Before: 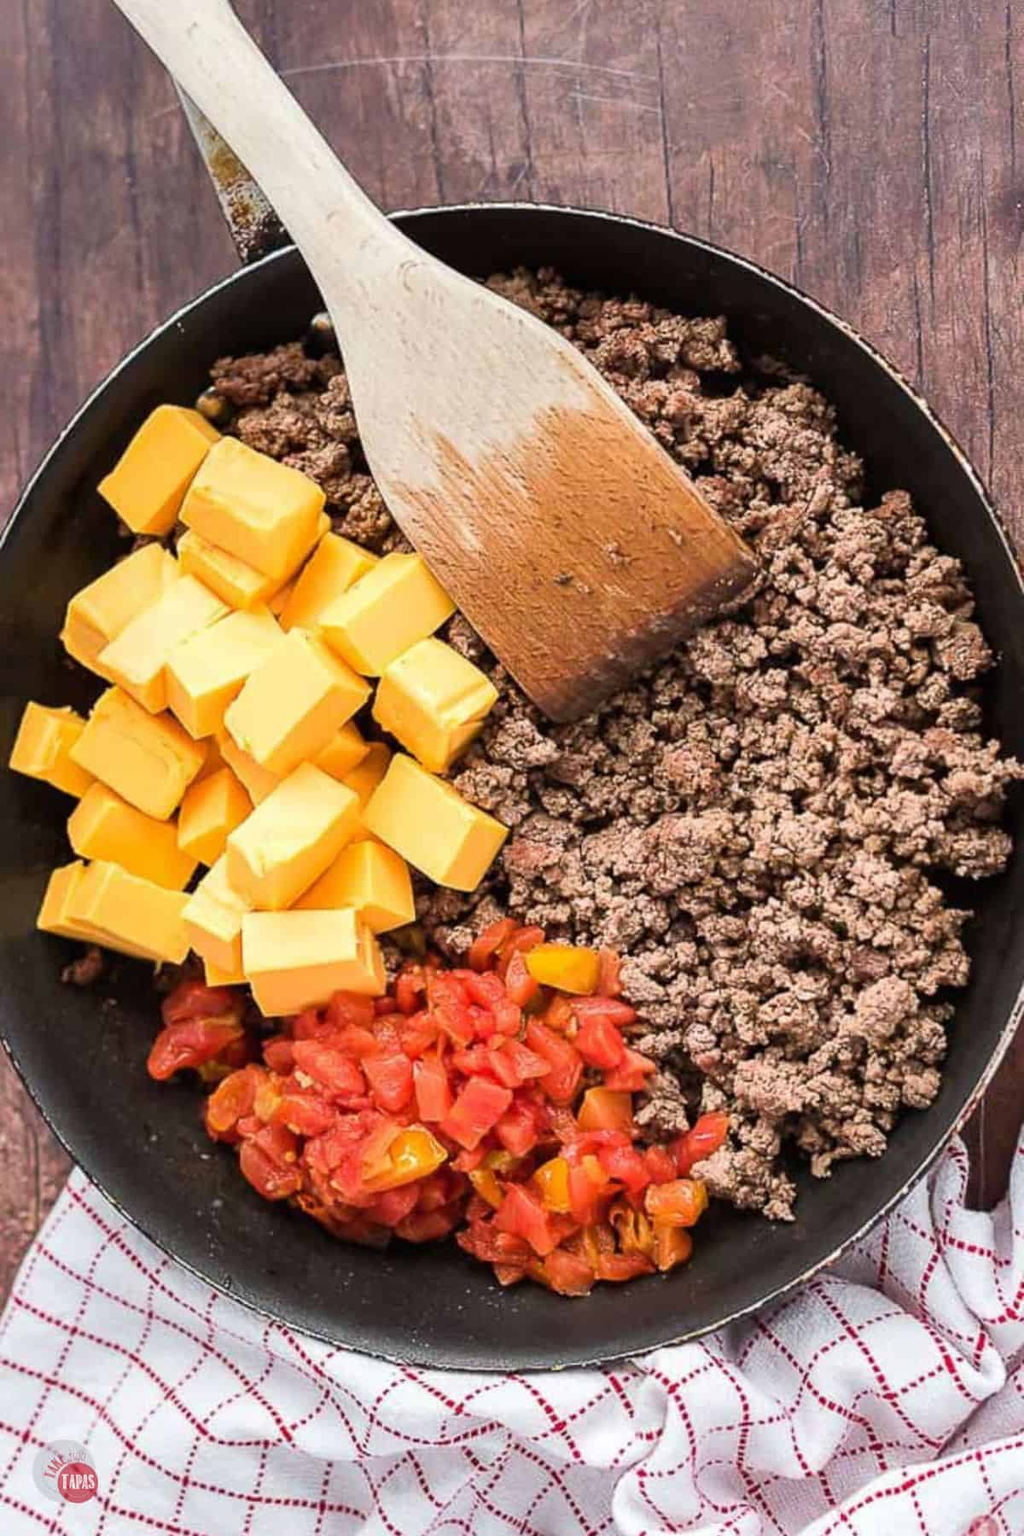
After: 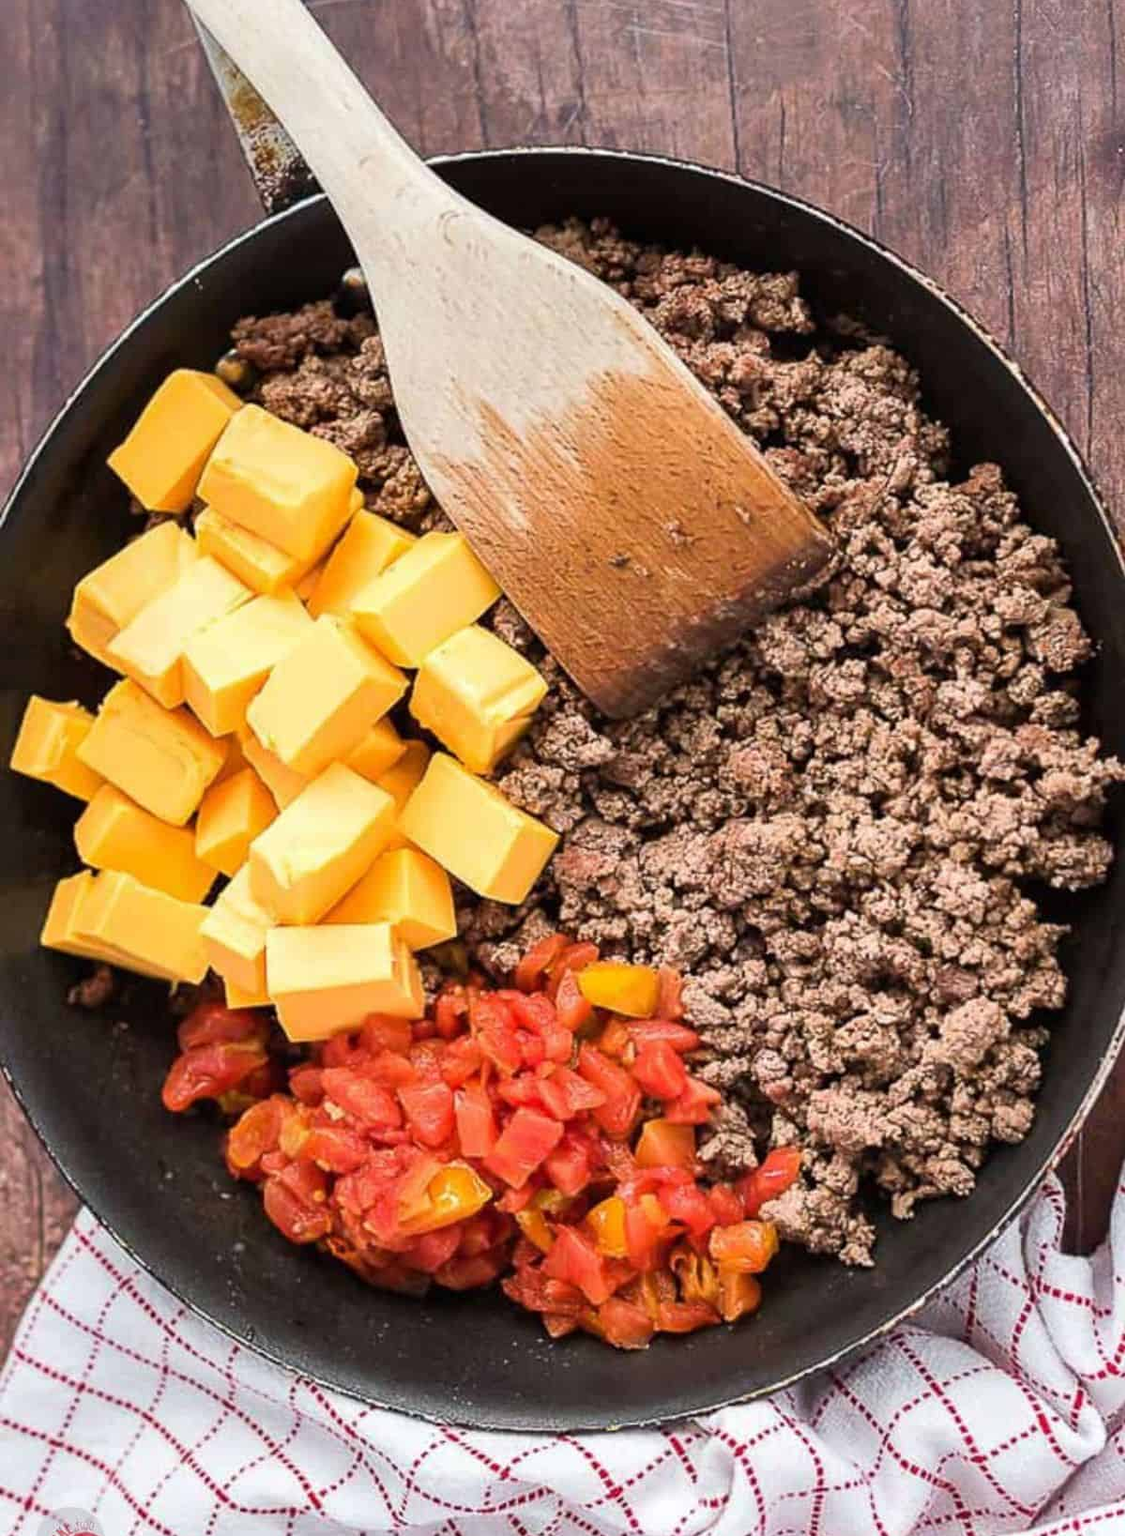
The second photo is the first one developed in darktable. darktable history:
crop and rotate: top 4.511%, bottom 4.511%
